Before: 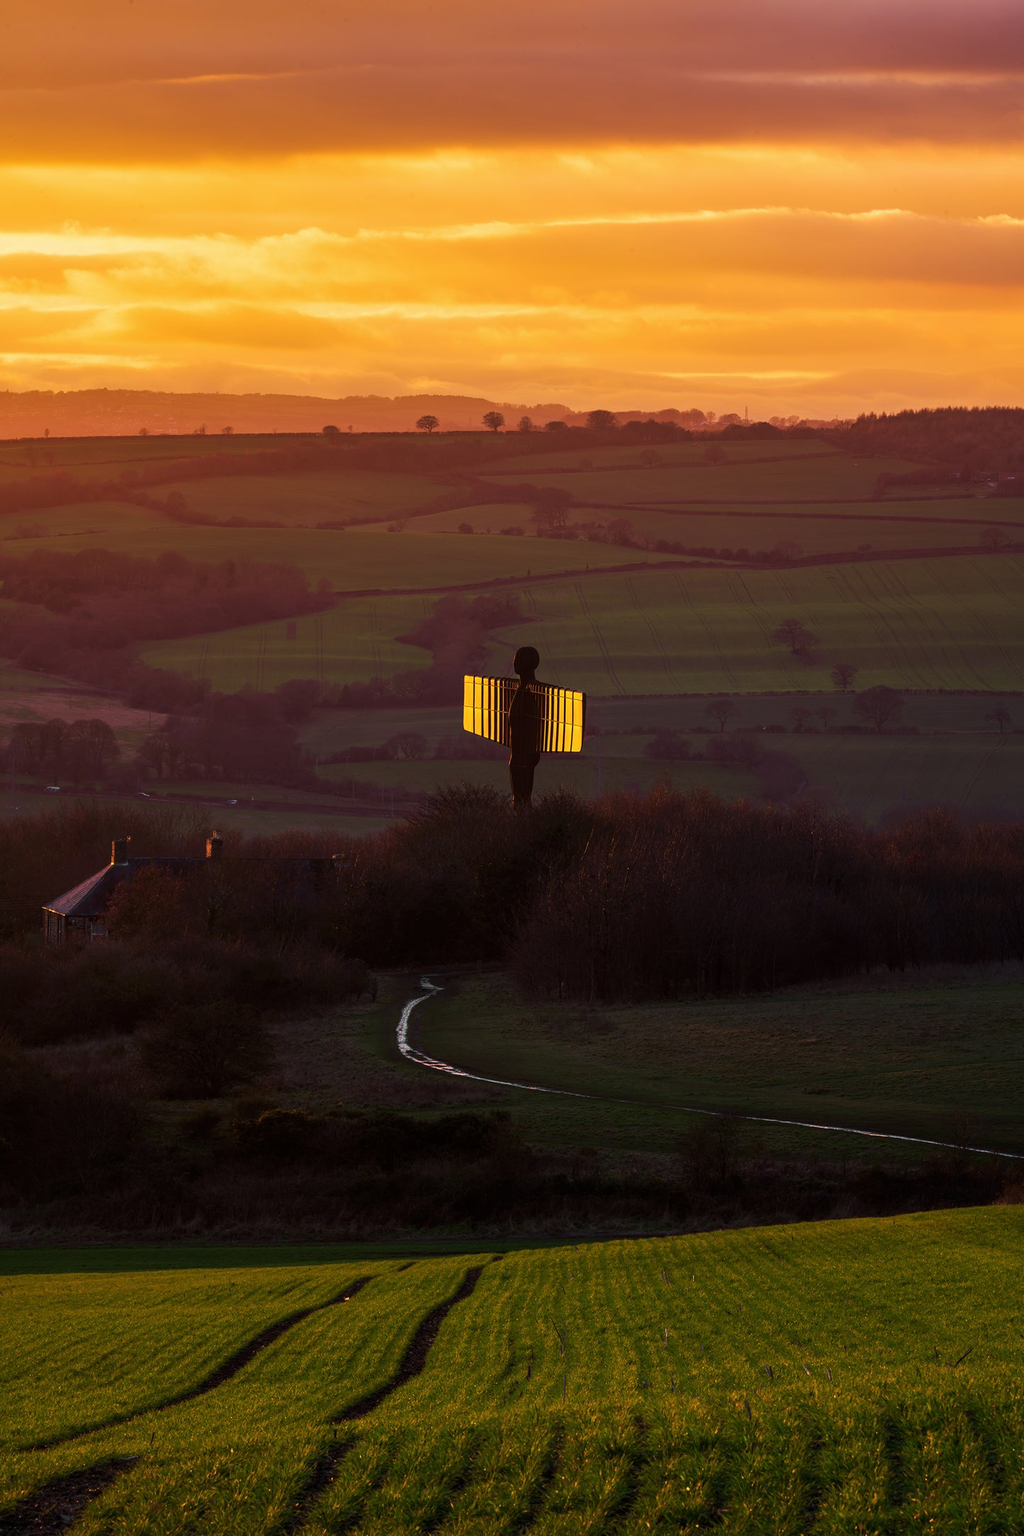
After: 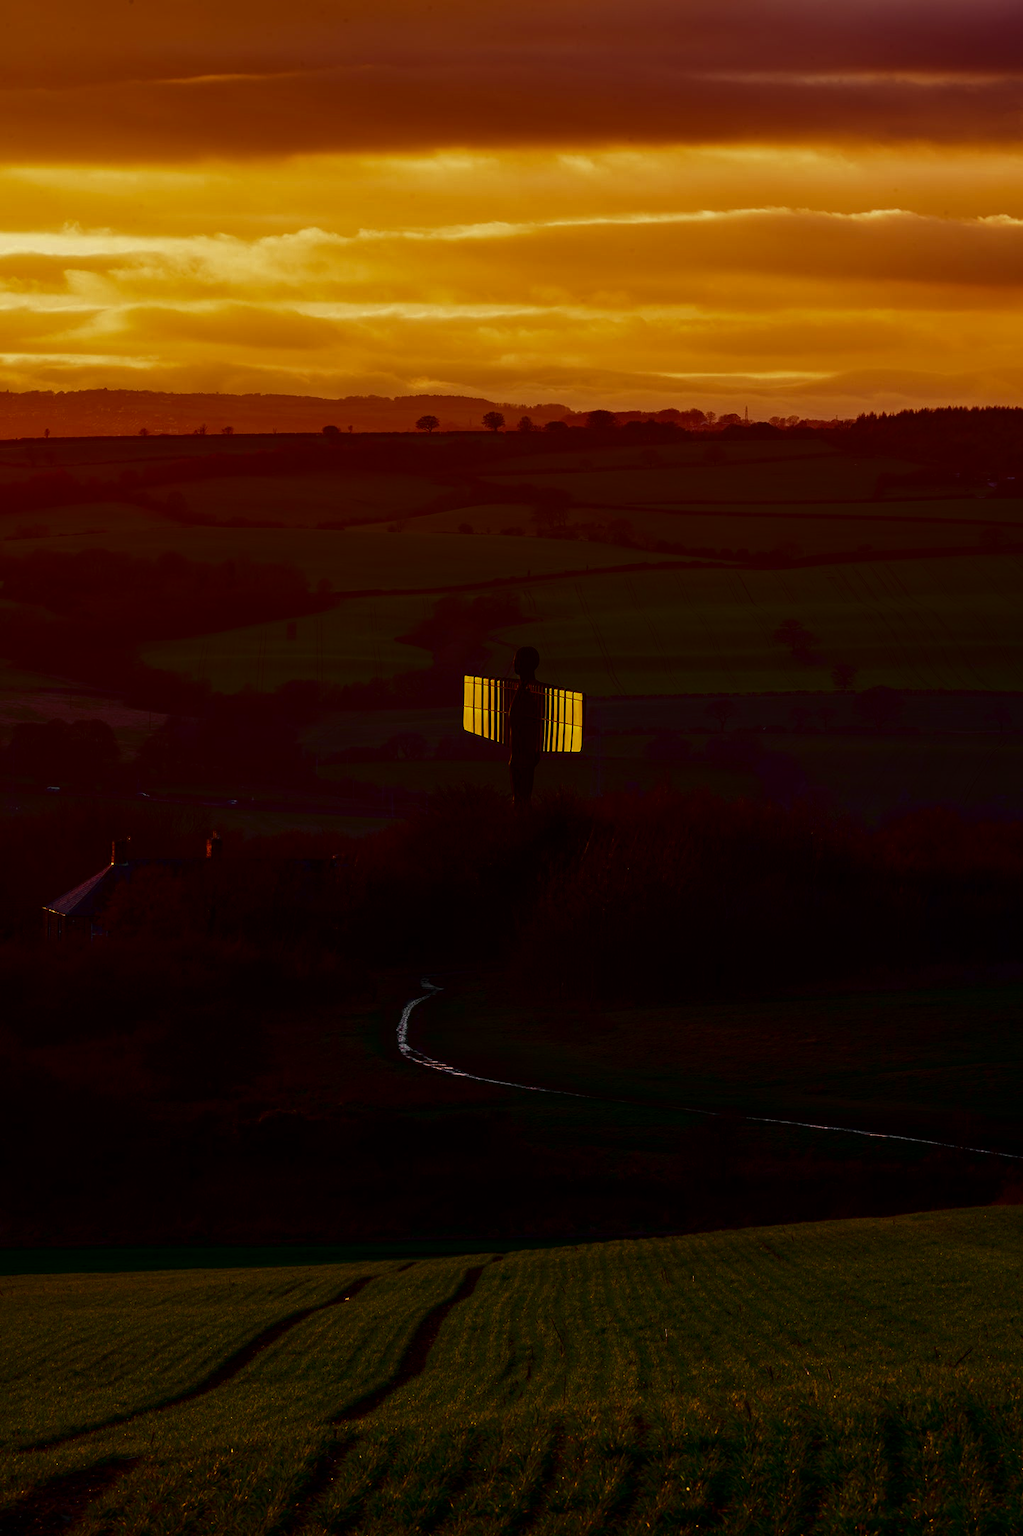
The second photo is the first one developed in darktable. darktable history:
contrast brightness saturation: brightness -0.505
